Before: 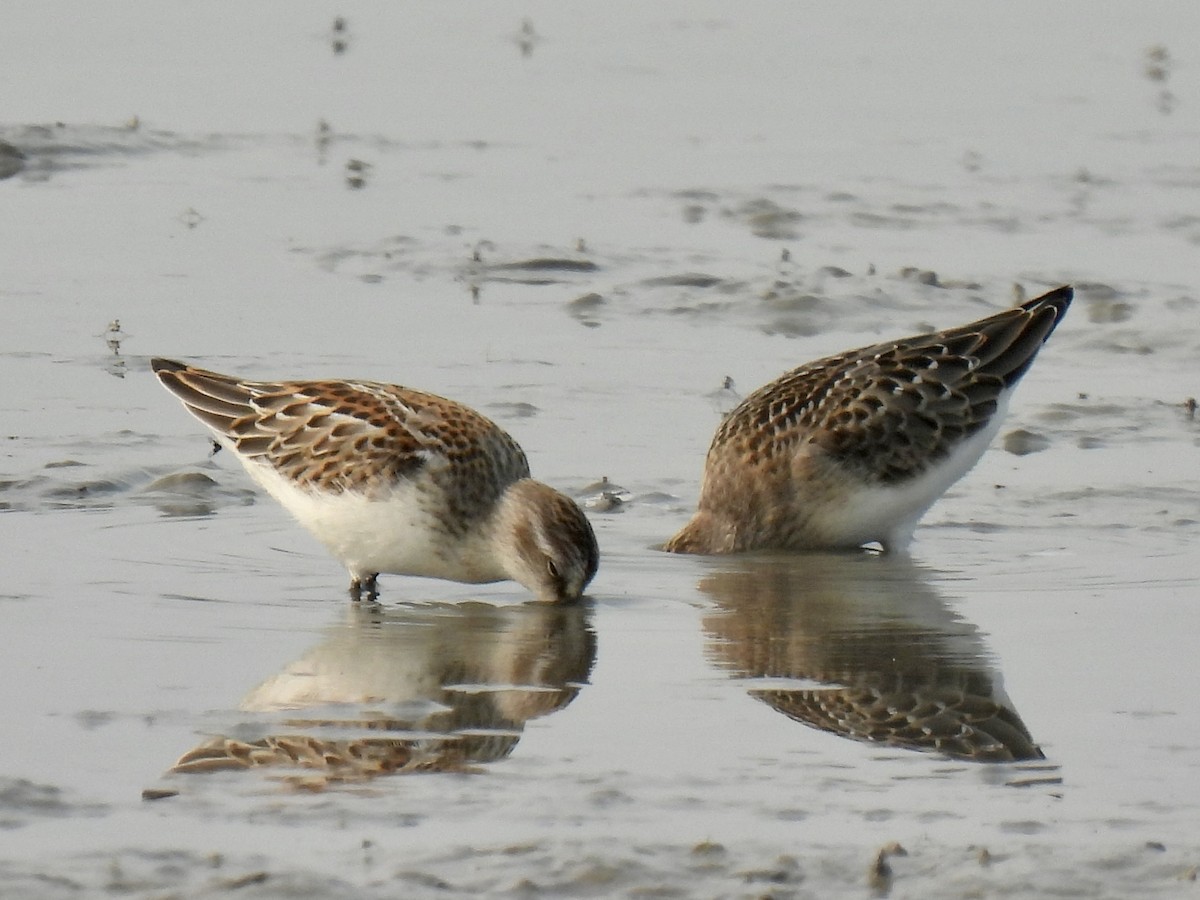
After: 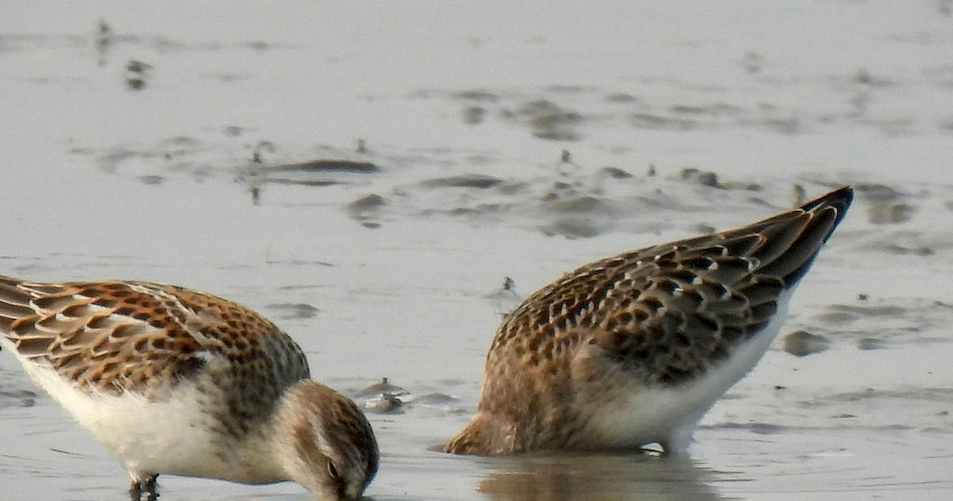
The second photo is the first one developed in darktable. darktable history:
local contrast: on, module defaults
vignetting: fall-off start 97.28%, fall-off radius 79%, brightness -0.462, saturation -0.3, width/height ratio 1.114, dithering 8-bit output, unbound false
crop: left 18.38%, top 11.092%, right 2.134%, bottom 33.217%
